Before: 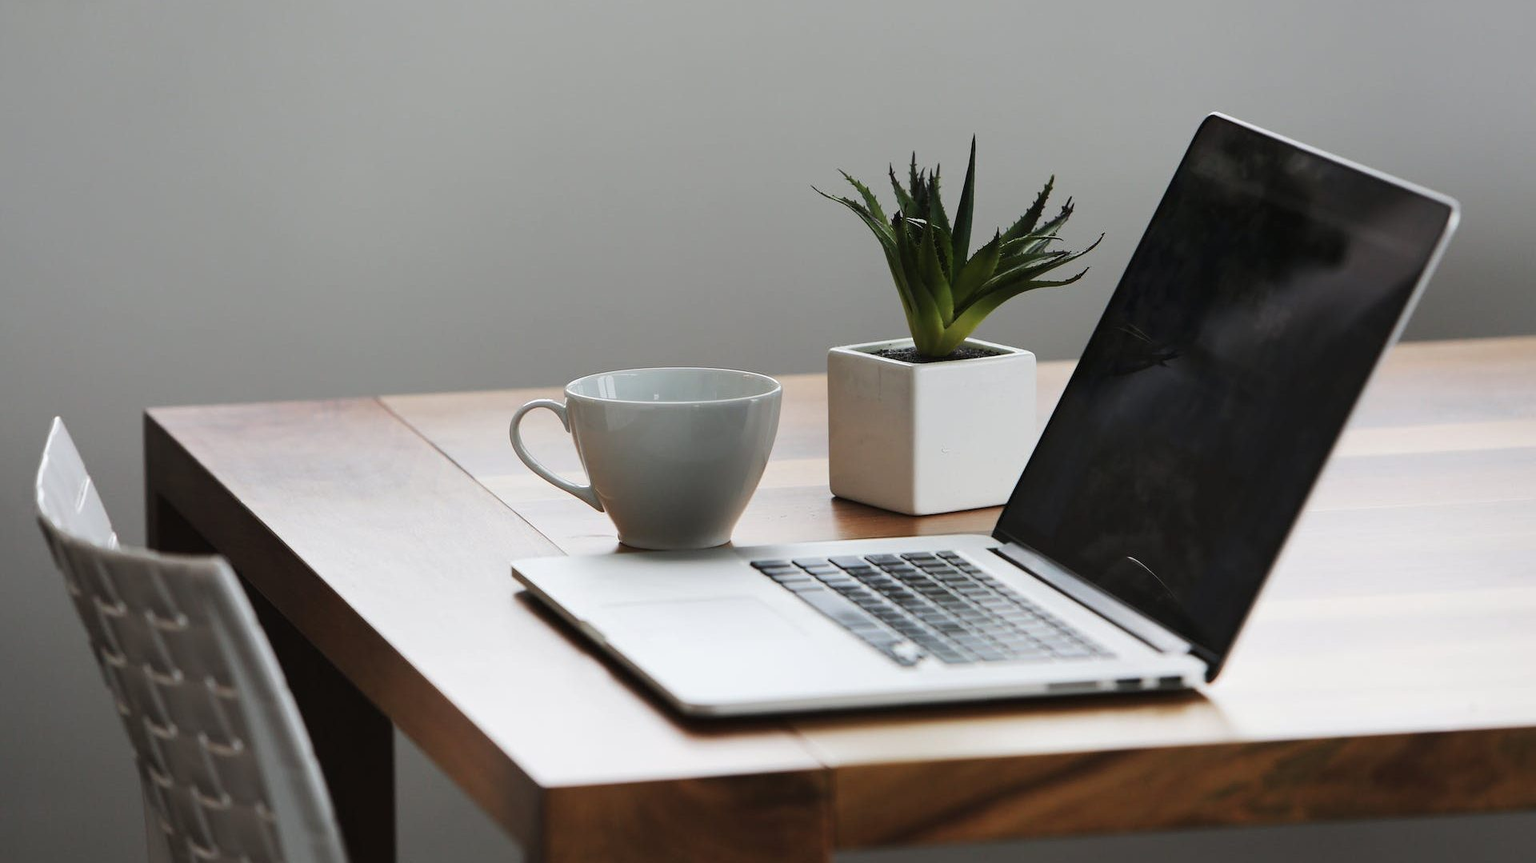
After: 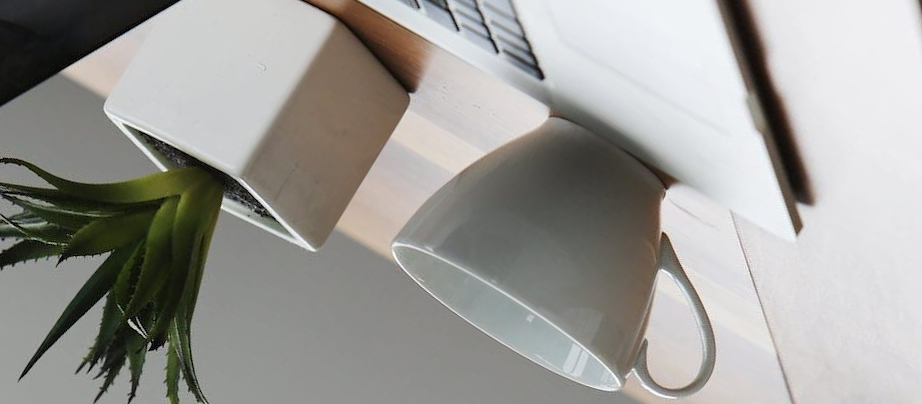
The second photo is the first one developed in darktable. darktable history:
crop and rotate: angle 147.42°, left 9.158%, top 15.556%, right 4.358%, bottom 16.903%
